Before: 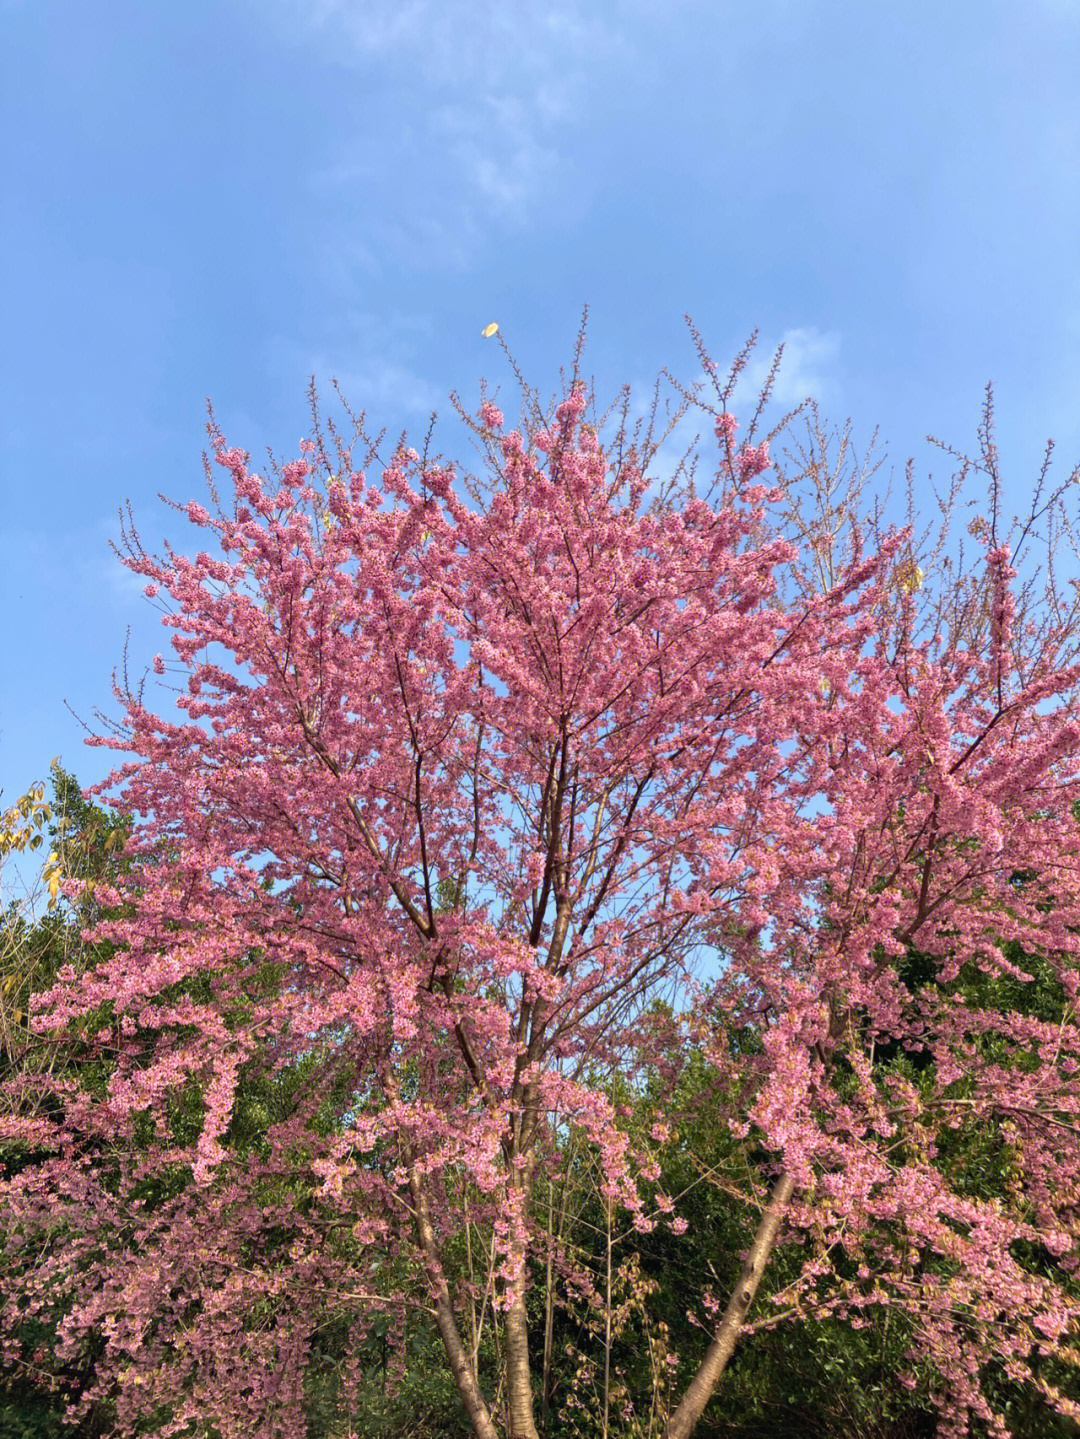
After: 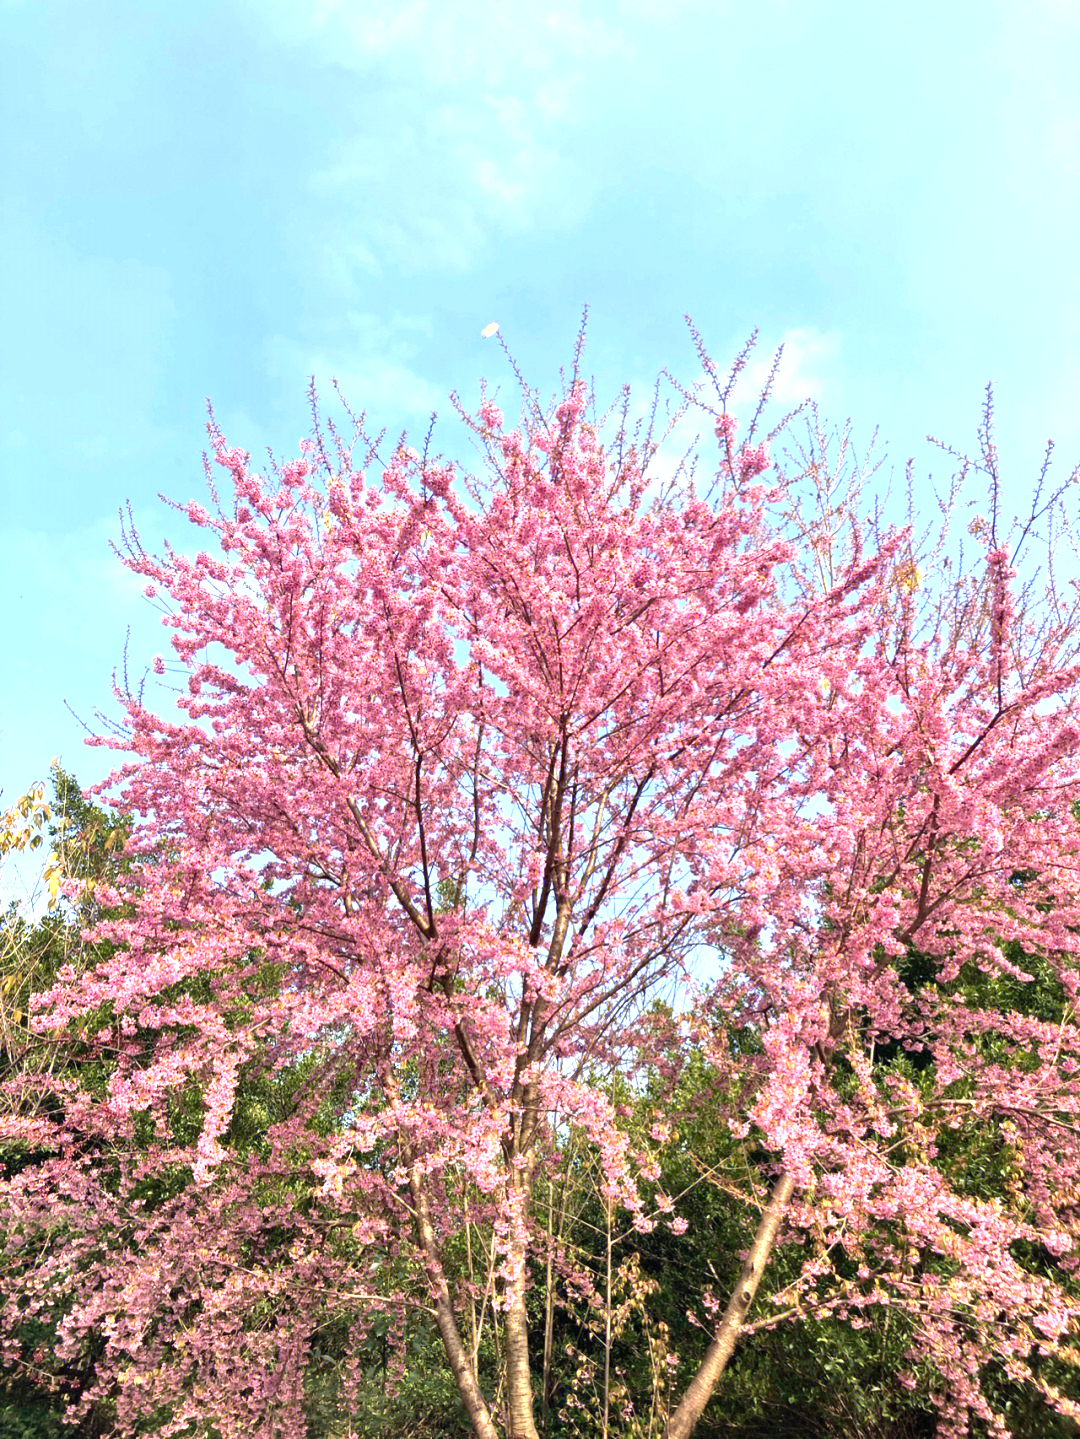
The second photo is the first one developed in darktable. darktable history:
exposure: exposure 0.6 EV, compensate exposure bias true, compensate highlight preservation false
local contrast: mode bilateral grid, contrast 20, coarseness 50, detail 120%, midtone range 0.2
tone equalizer: -8 EV -0.421 EV, -7 EV -0.403 EV, -6 EV -0.369 EV, -5 EV -0.224 EV, -3 EV 0.195 EV, -2 EV 0.326 EV, -1 EV 0.407 EV, +0 EV 0.443 EV, smoothing diameter 24.89%, edges refinement/feathering 13.1, preserve details guided filter
